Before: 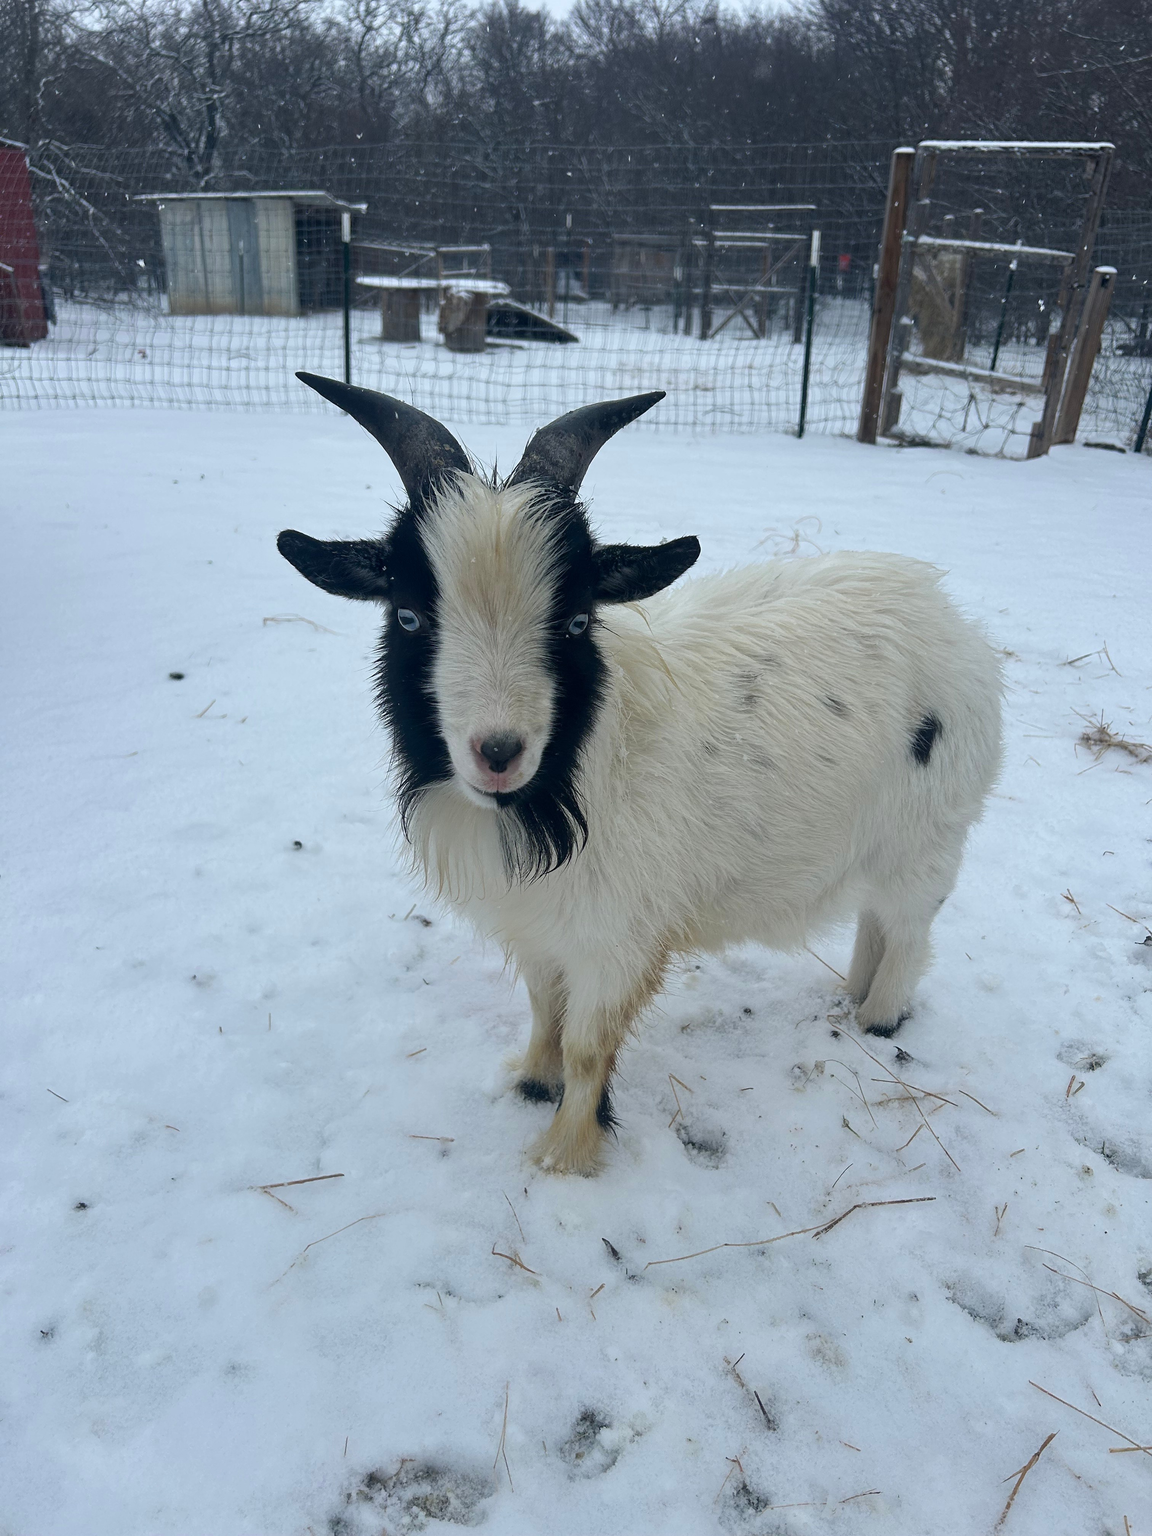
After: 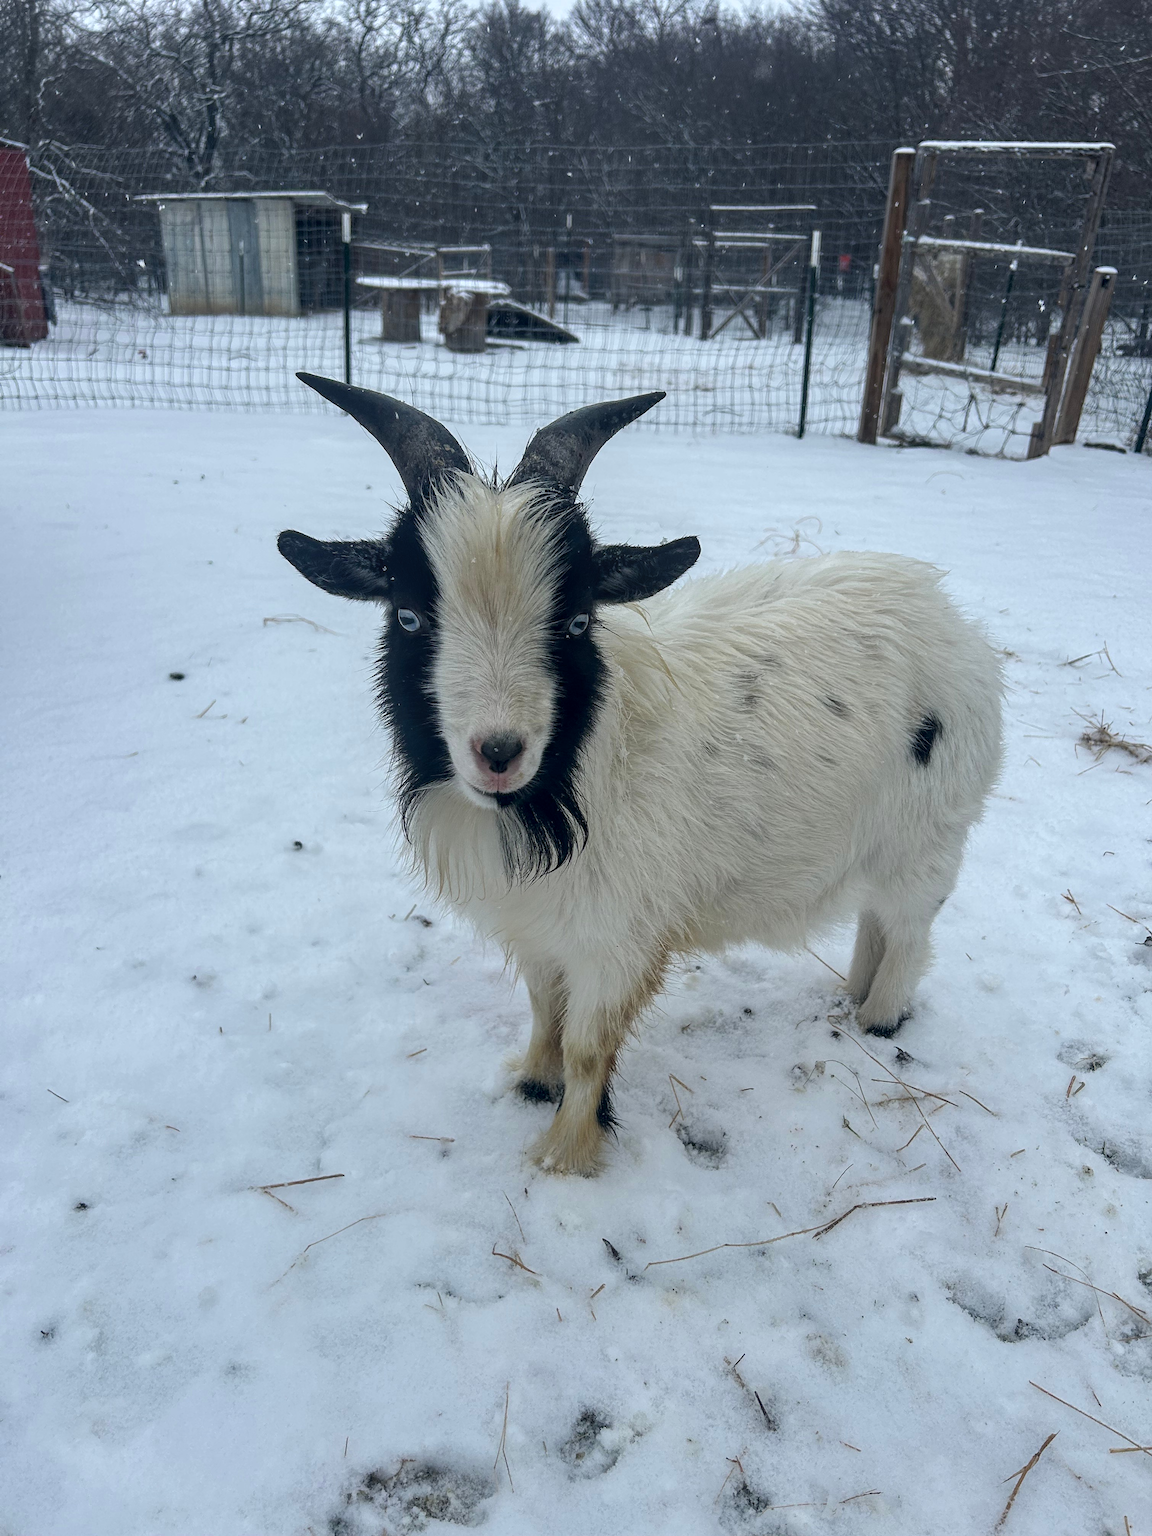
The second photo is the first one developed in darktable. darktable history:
local contrast: highlights 56%, shadows 52%, detail 130%, midtone range 0.457
